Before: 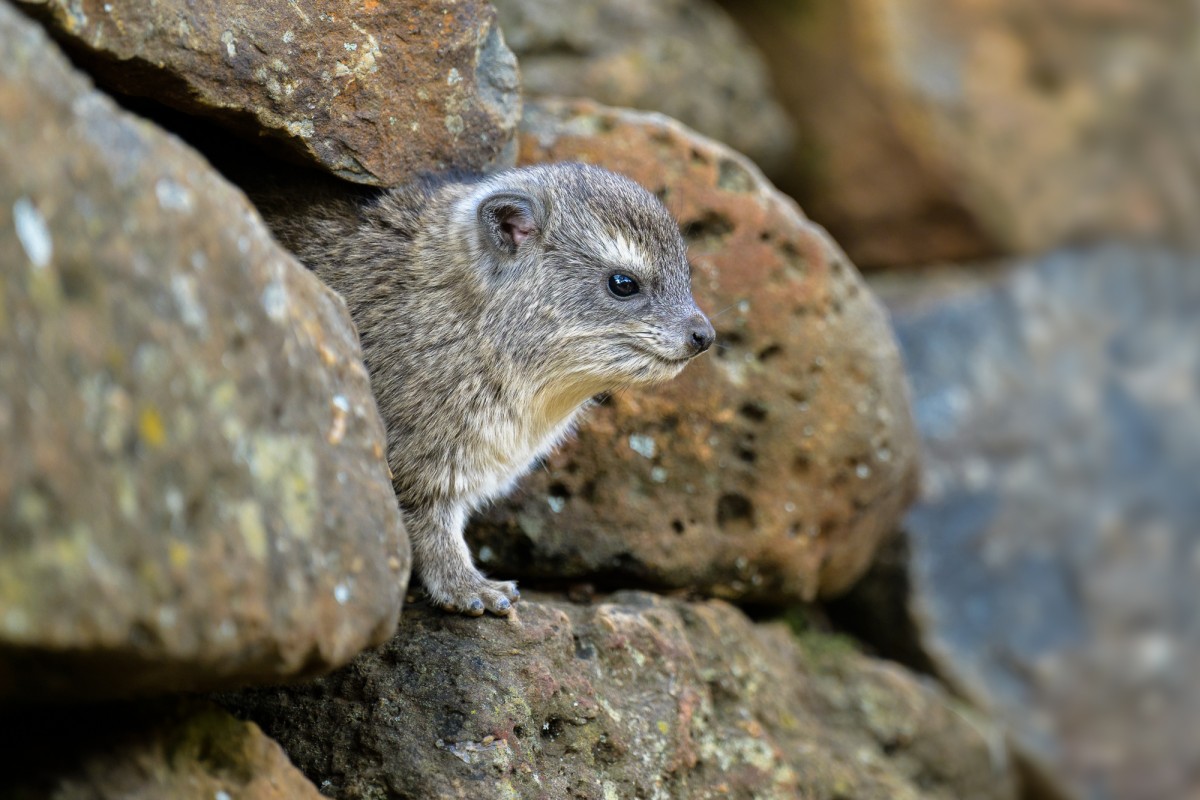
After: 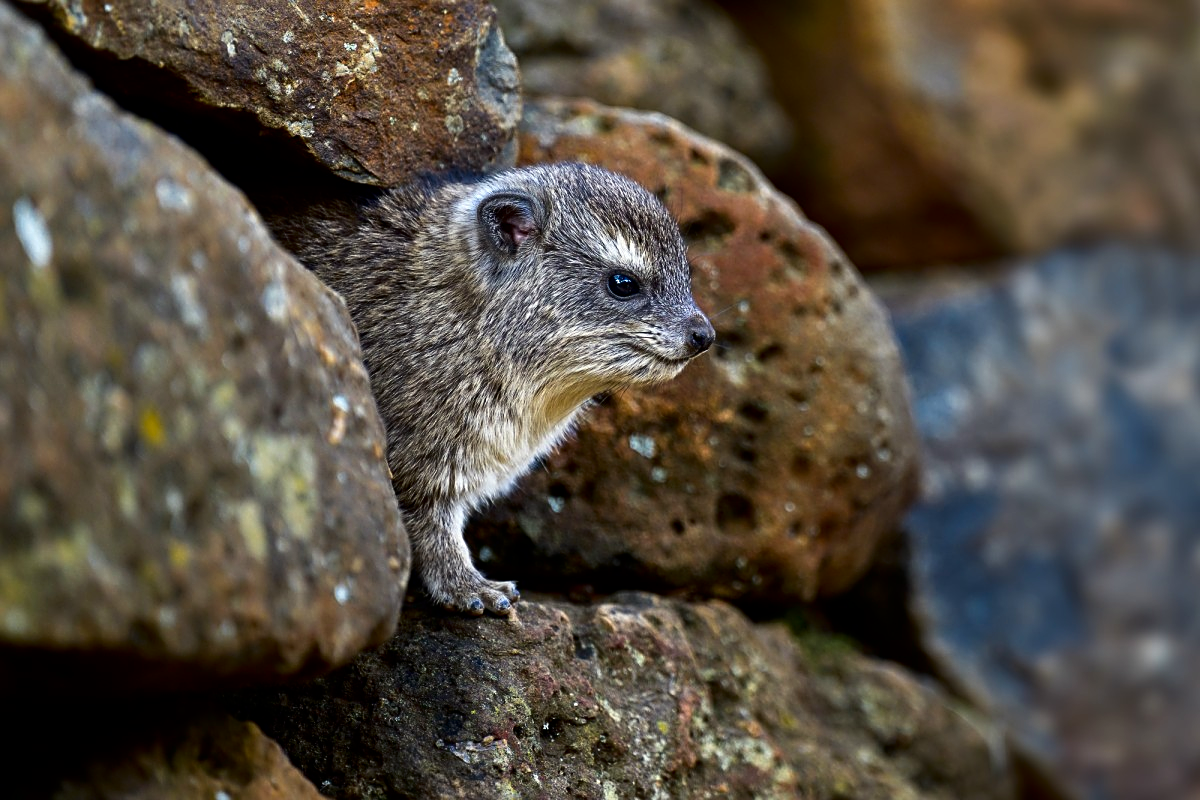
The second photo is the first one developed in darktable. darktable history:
contrast brightness saturation: contrast 0.13, brightness -0.24, saturation 0.14
color balance: gamma [0.9, 0.988, 0.975, 1.025], gain [1.05, 1, 1, 1]
sharpen: on, module defaults
